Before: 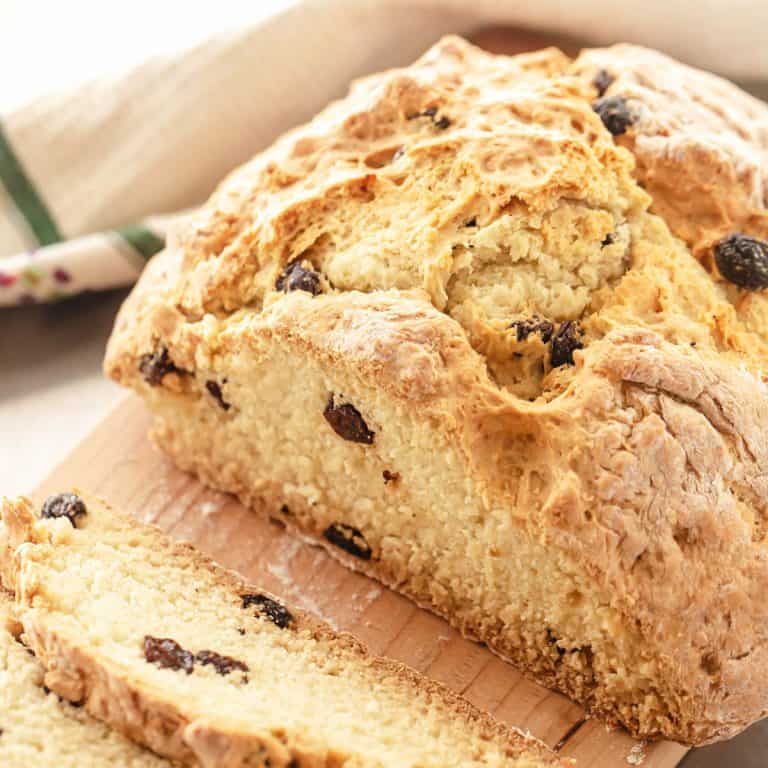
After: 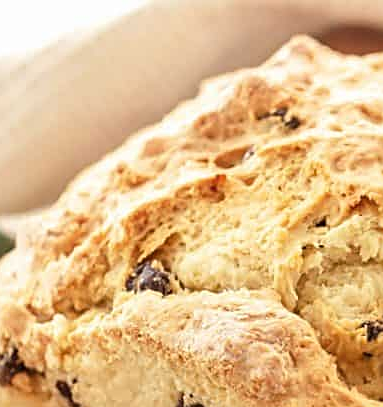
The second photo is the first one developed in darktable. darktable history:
sharpen: radius 1.969
crop: left 19.638%, right 30.38%, bottom 46.941%
